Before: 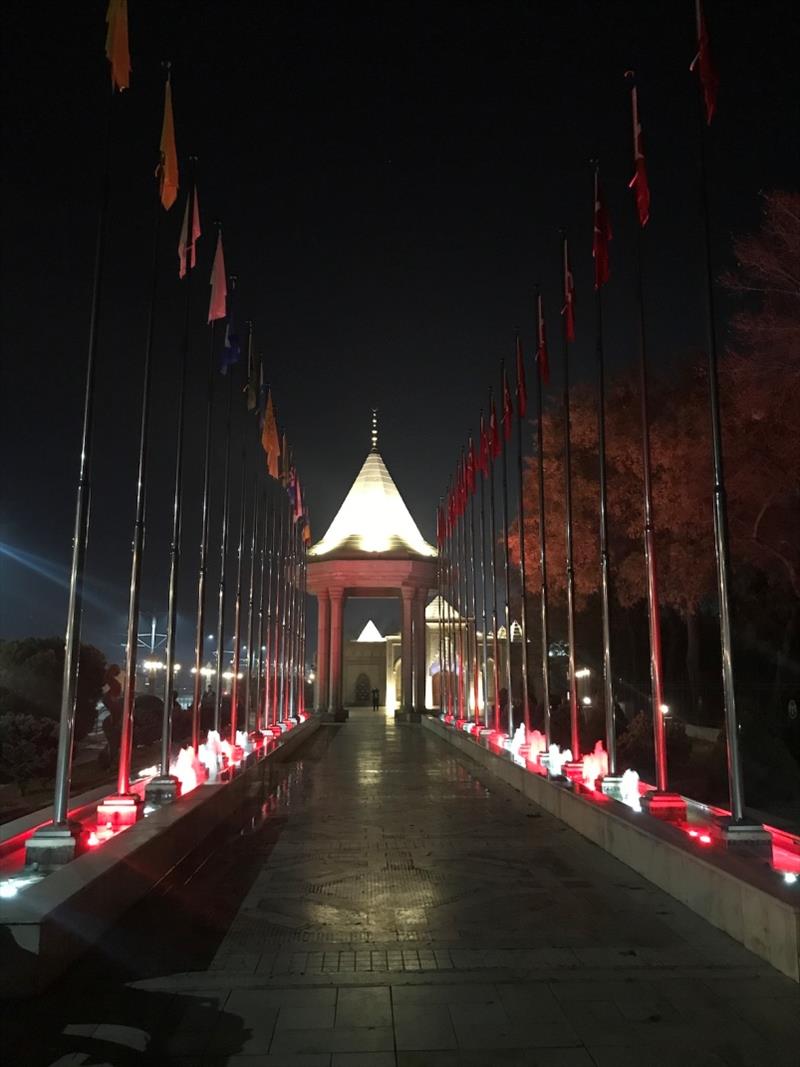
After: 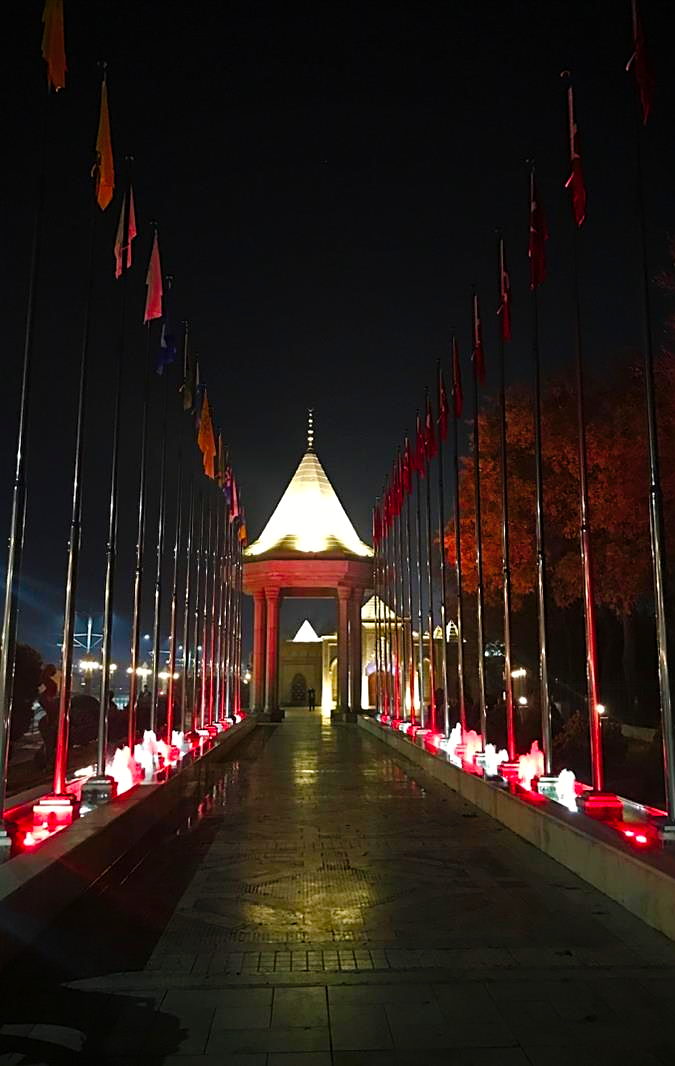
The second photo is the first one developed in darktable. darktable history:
crop: left 8.034%, right 7.529%
vignetting: fall-off radius 61.07%, brightness -0.637, saturation -0.006
color balance rgb: highlights gain › luminance 7.522%, highlights gain › chroma 0.995%, highlights gain › hue 48.75°, global offset › hue 171.82°, perceptual saturation grading › global saturation 20.747%, perceptual saturation grading › highlights -19.872%, perceptual saturation grading › shadows 29.702%, global vibrance 40.179%
shadows and highlights: shadows 24.76, highlights -26.1
sharpen: on, module defaults
tone curve: curves: ch0 [(0, 0) (0.003, 0.002) (0.011, 0.009) (0.025, 0.019) (0.044, 0.031) (0.069, 0.044) (0.1, 0.061) (0.136, 0.087) (0.177, 0.127) (0.224, 0.172) (0.277, 0.226) (0.335, 0.295) (0.399, 0.367) (0.468, 0.445) (0.543, 0.536) (0.623, 0.626) (0.709, 0.717) (0.801, 0.806) (0.898, 0.889) (1, 1)], preserve colors none
